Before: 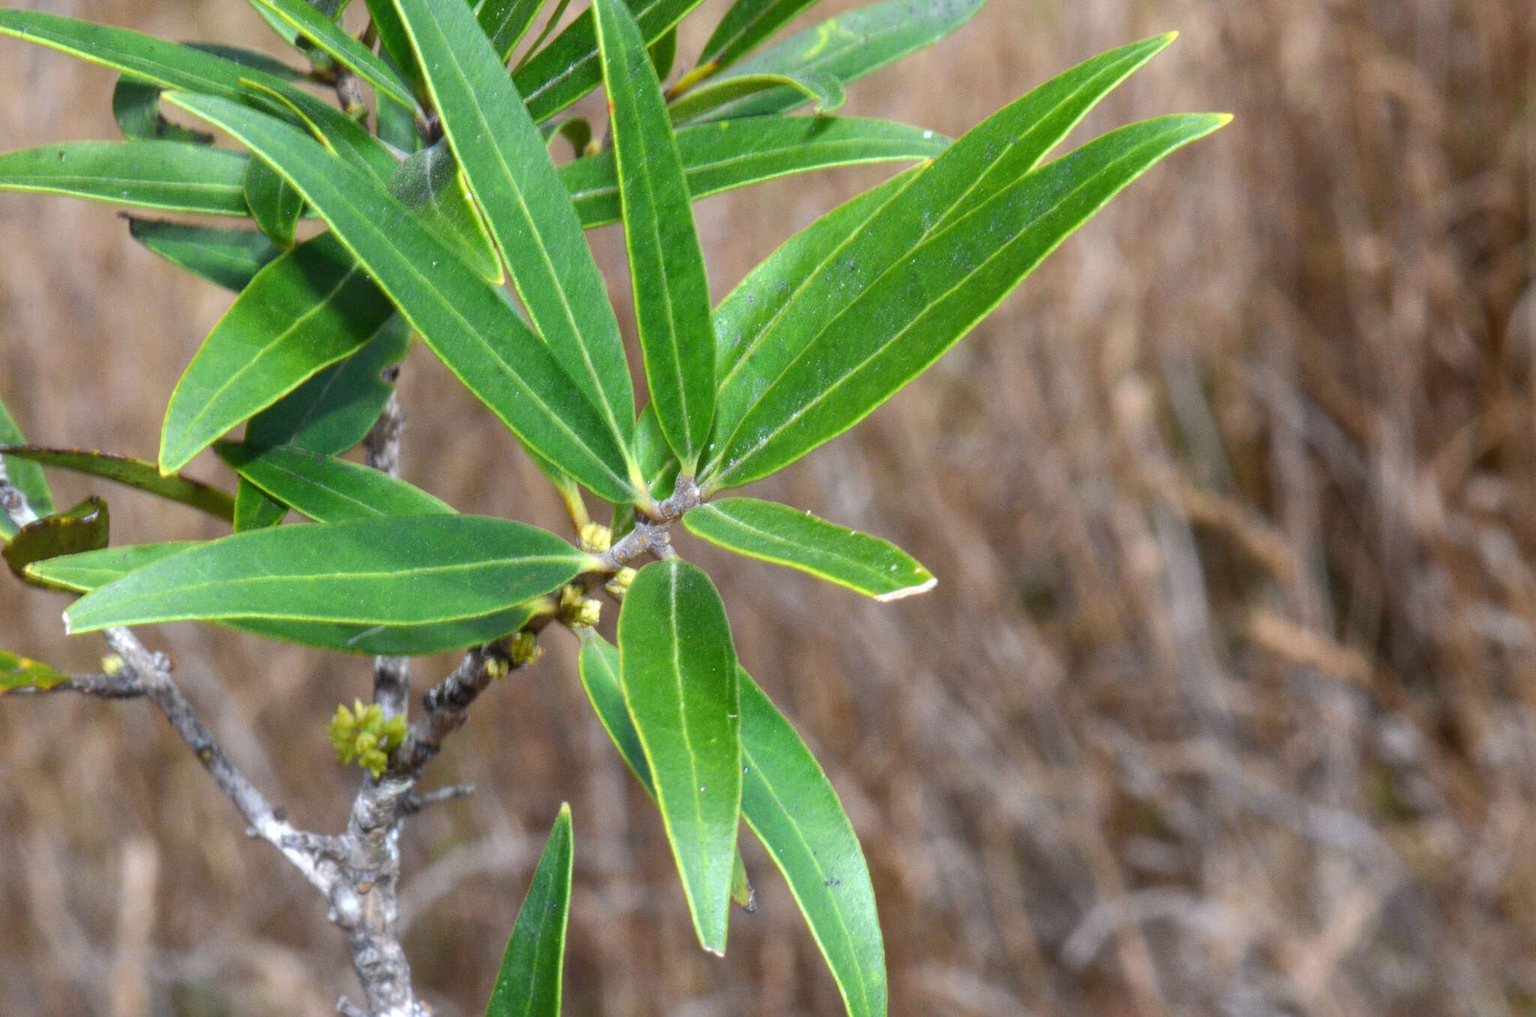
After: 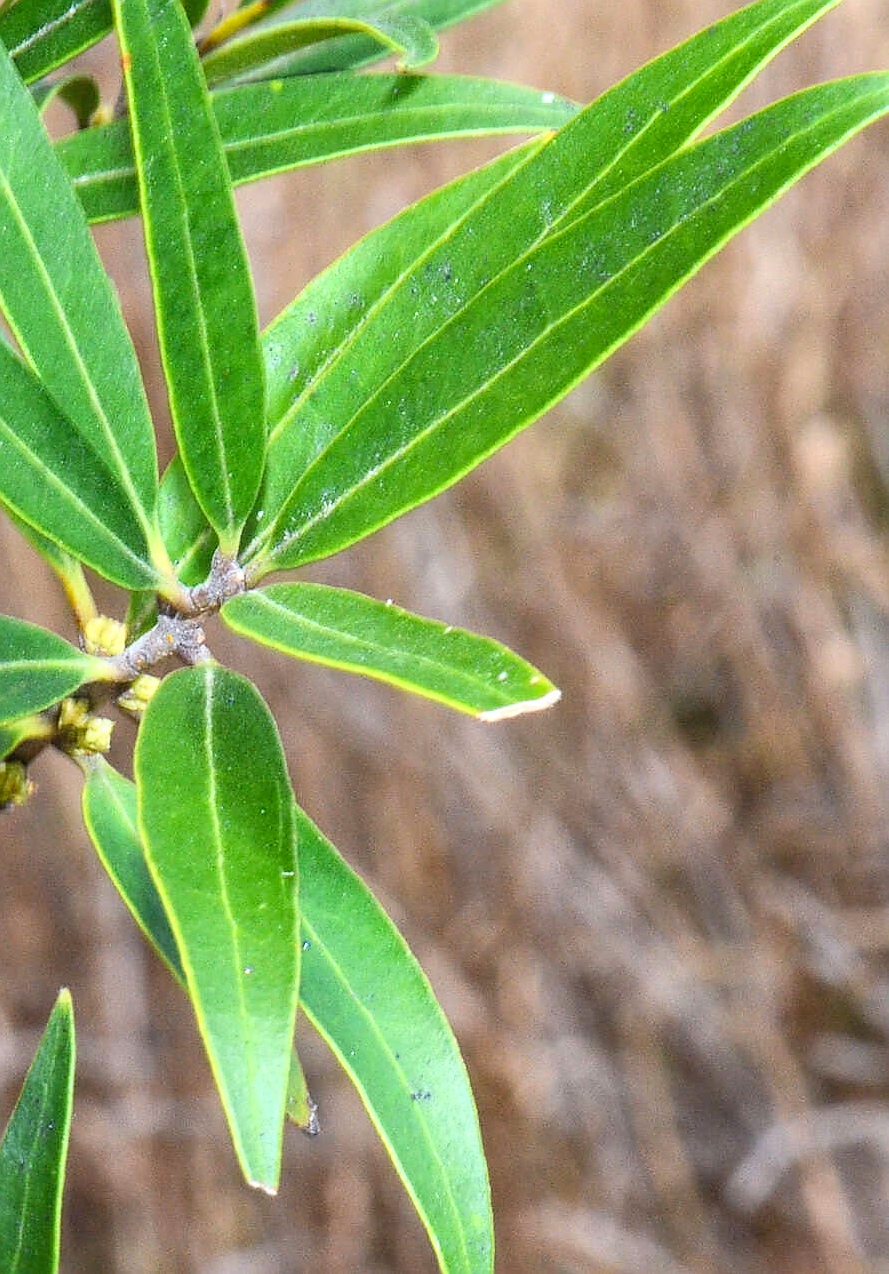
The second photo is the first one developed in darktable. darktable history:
crop: left 33.676%, top 6.03%, right 22.882%
sharpen: radius 1.389, amount 1.255, threshold 0.788
local contrast: detail 109%
tone curve: curves: ch0 [(0, 0.024) (0.049, 0.038) (0.176, 0.162) (0.311, 0.337) (0.416, 0.471) (0.565, 0.658) (0.817, 0.911) (1, 1)]; ch1 [(0, 0) (0.339, 0.358) (0.445, 0.439) (0.476, 0.47) (0.504, 0.504) (0.53, 0.511) (0.557, 0.558) (0.627, 0.664) (0.728, 0.786) (1, 1)]; ch2 [(0, 0) (0.327, 0.324) (0.417, 0.44) (0.46, 0.453) (0.502, 0.504) (0.526, 0.52) (0.549, 0.561) (0.619, 0.657) (0.76, 0.765) (1, 1)], color space Lab, linked channels, preserve colors none
